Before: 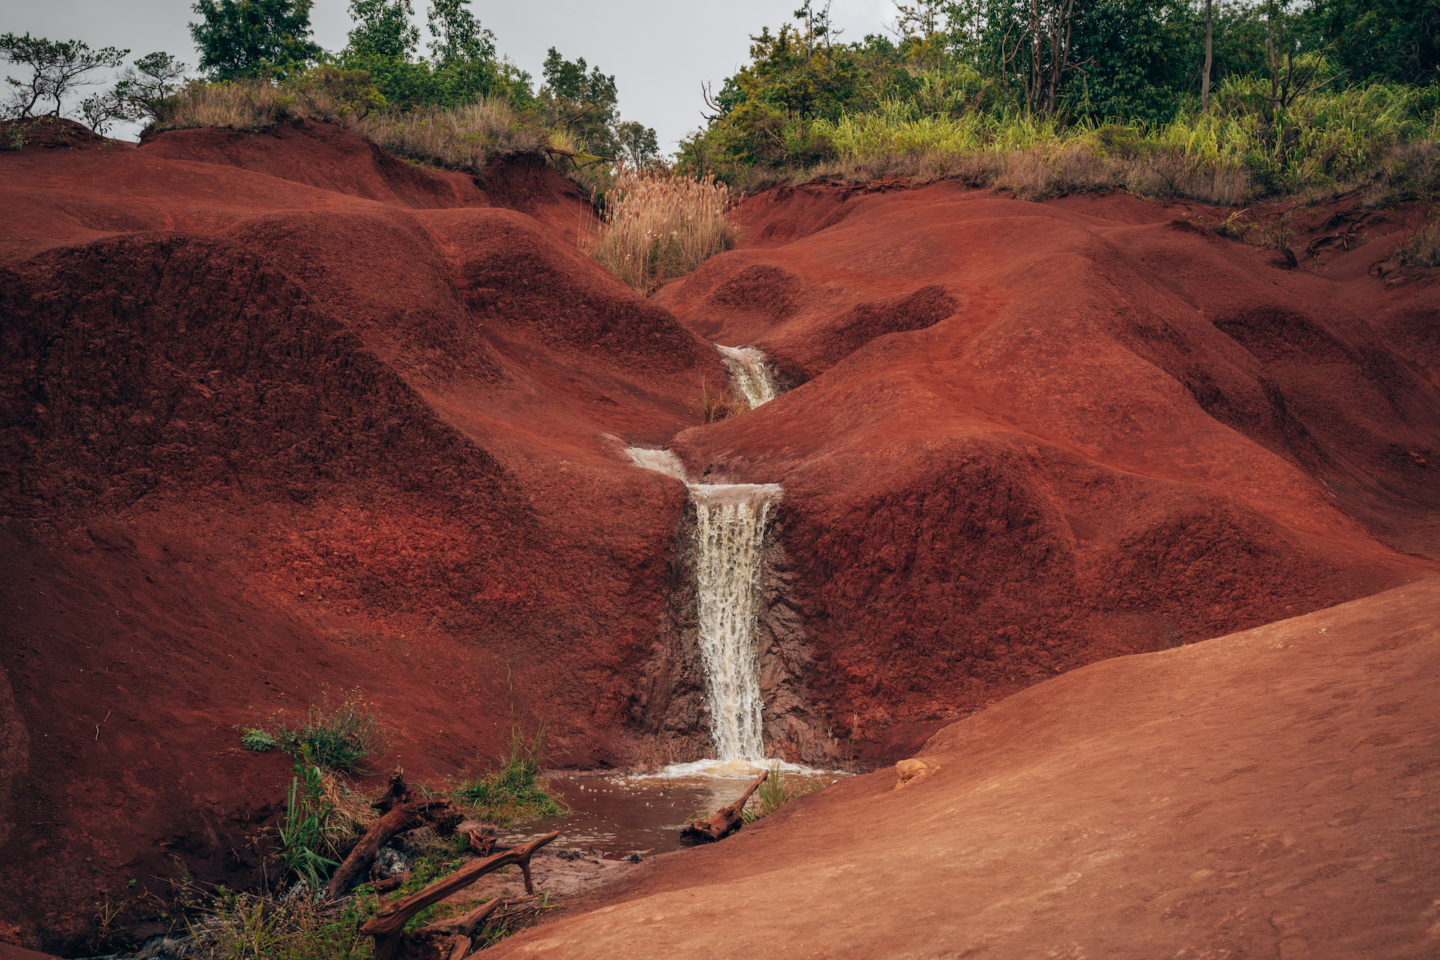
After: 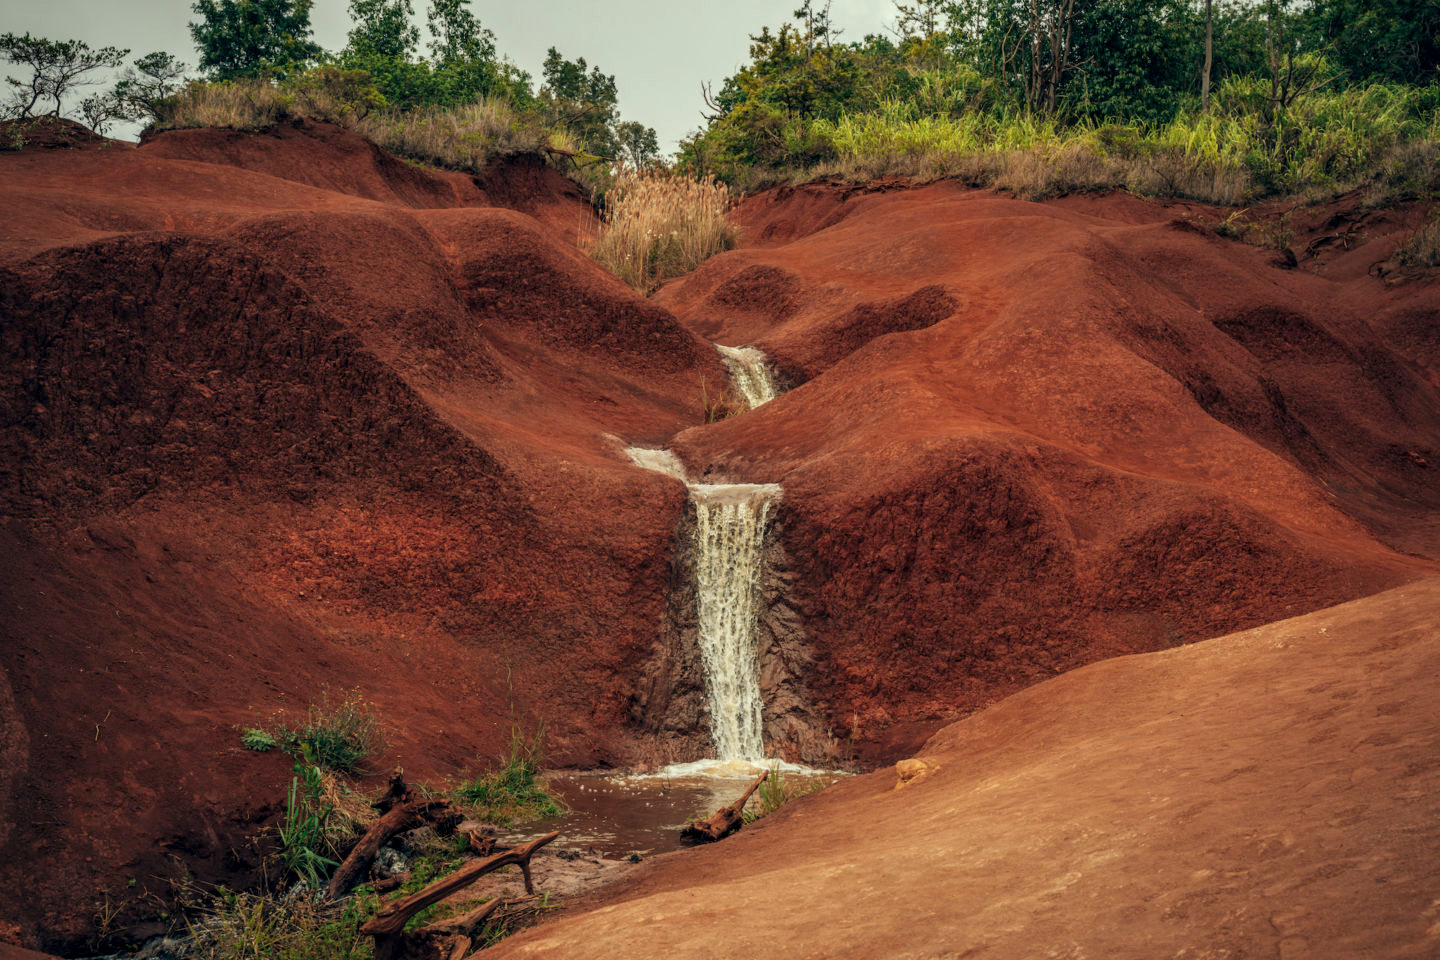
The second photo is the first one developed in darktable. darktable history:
local contrast: on, module defaults
color correction: highlights a* -5.69, highlights b* 11.08
